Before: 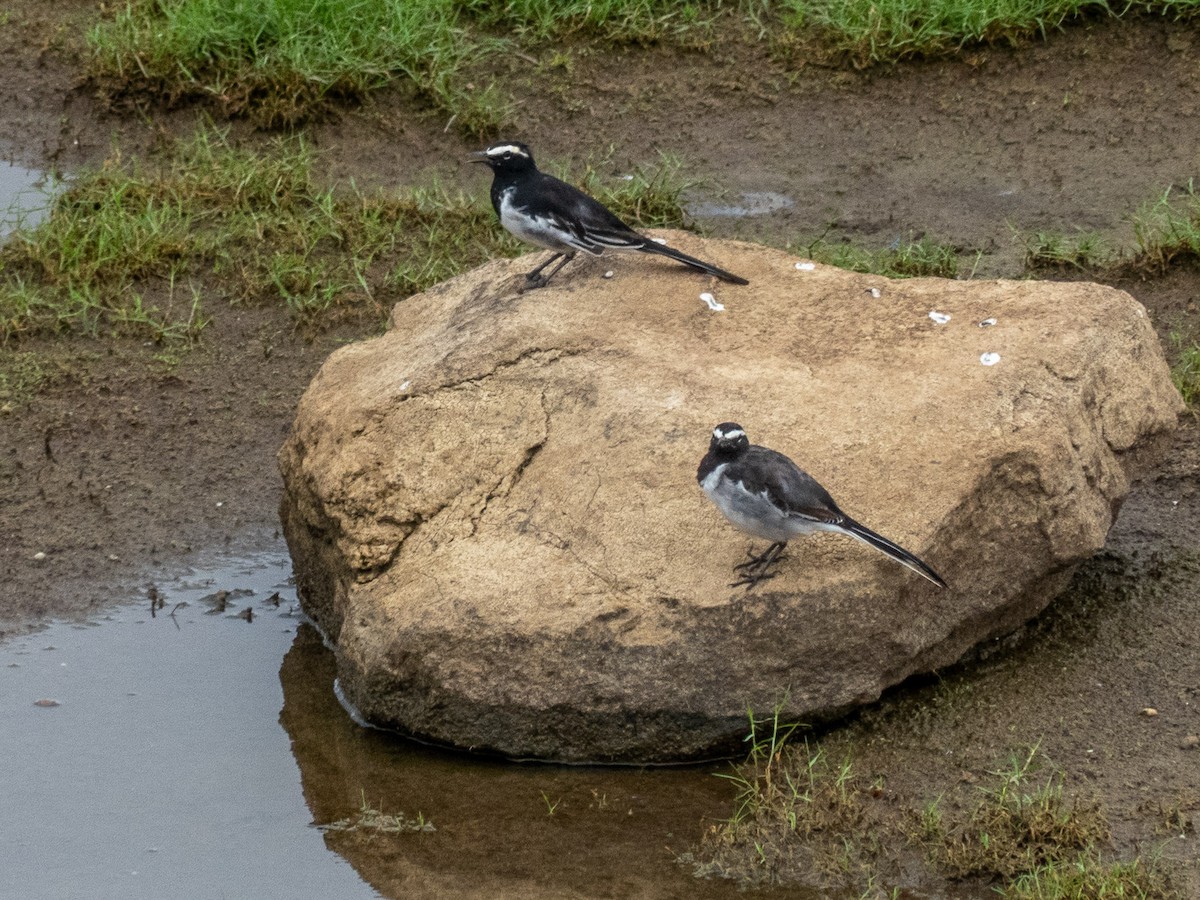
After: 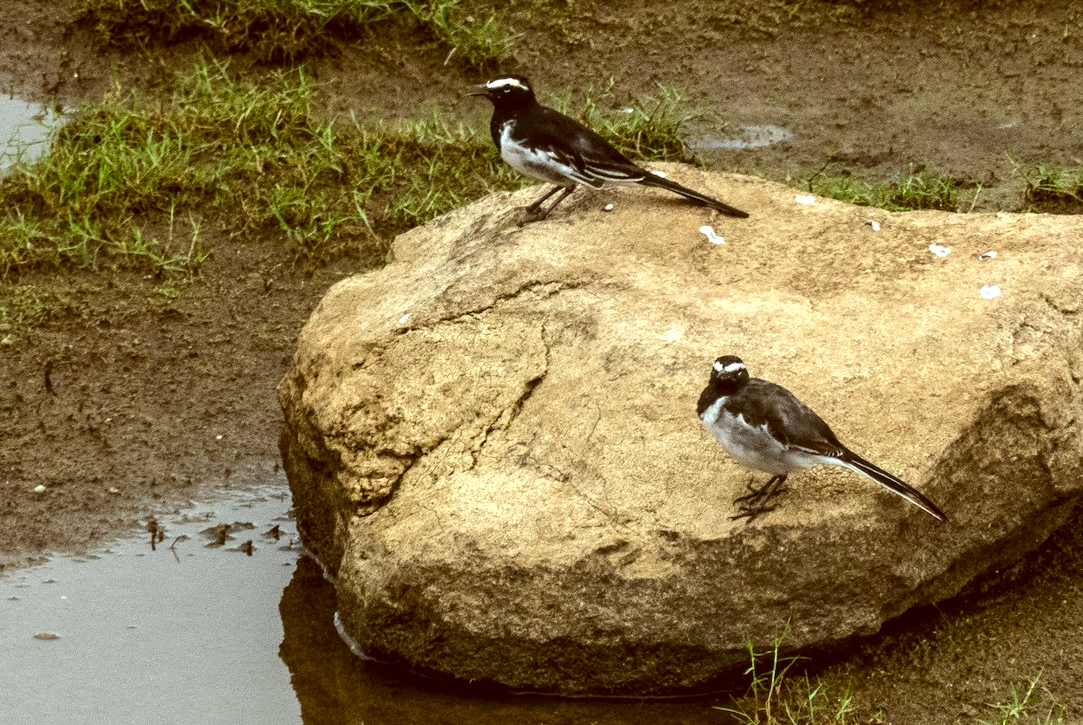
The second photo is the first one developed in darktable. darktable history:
tone equalizer: -8 EV -0.75 EV, -7 EV -0.7 EV, -6 EV -0.6 EV, -5 EV -0.4 EV, -3 EV 0.4 EV, -2 EV 0.6 EV, -1 EV 0.7 EV, +0 EV 0.75 EV, edges refinement/feathering 500, mask exposure compensation -1.57 EV, preserve details no
white balance: red 0.983, blue 1.036
color correction: highlights a* -5.3, highlights b* 9.8, shadows a* 9.8, shadows b* 24.26
crop: top 7.49%, right 9.717%, bottom 11.943%
